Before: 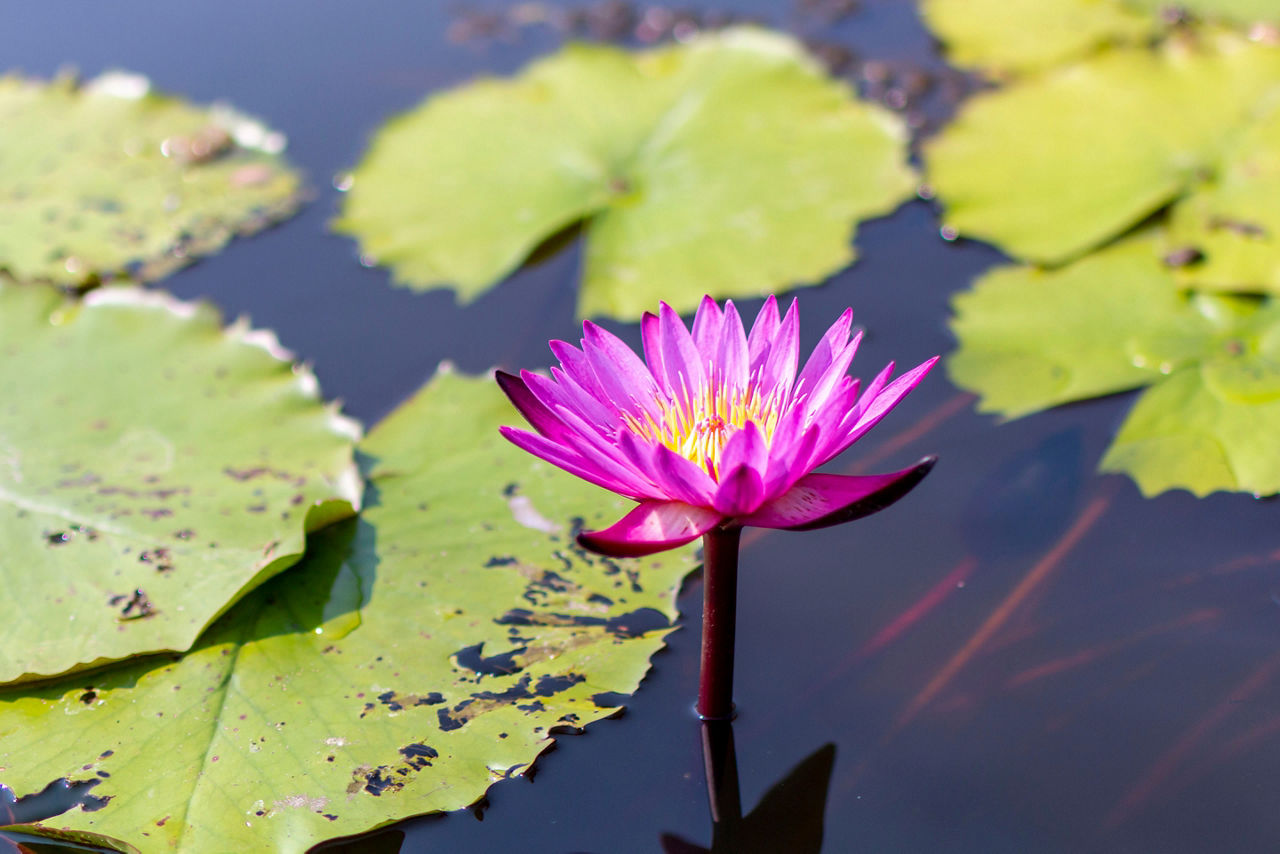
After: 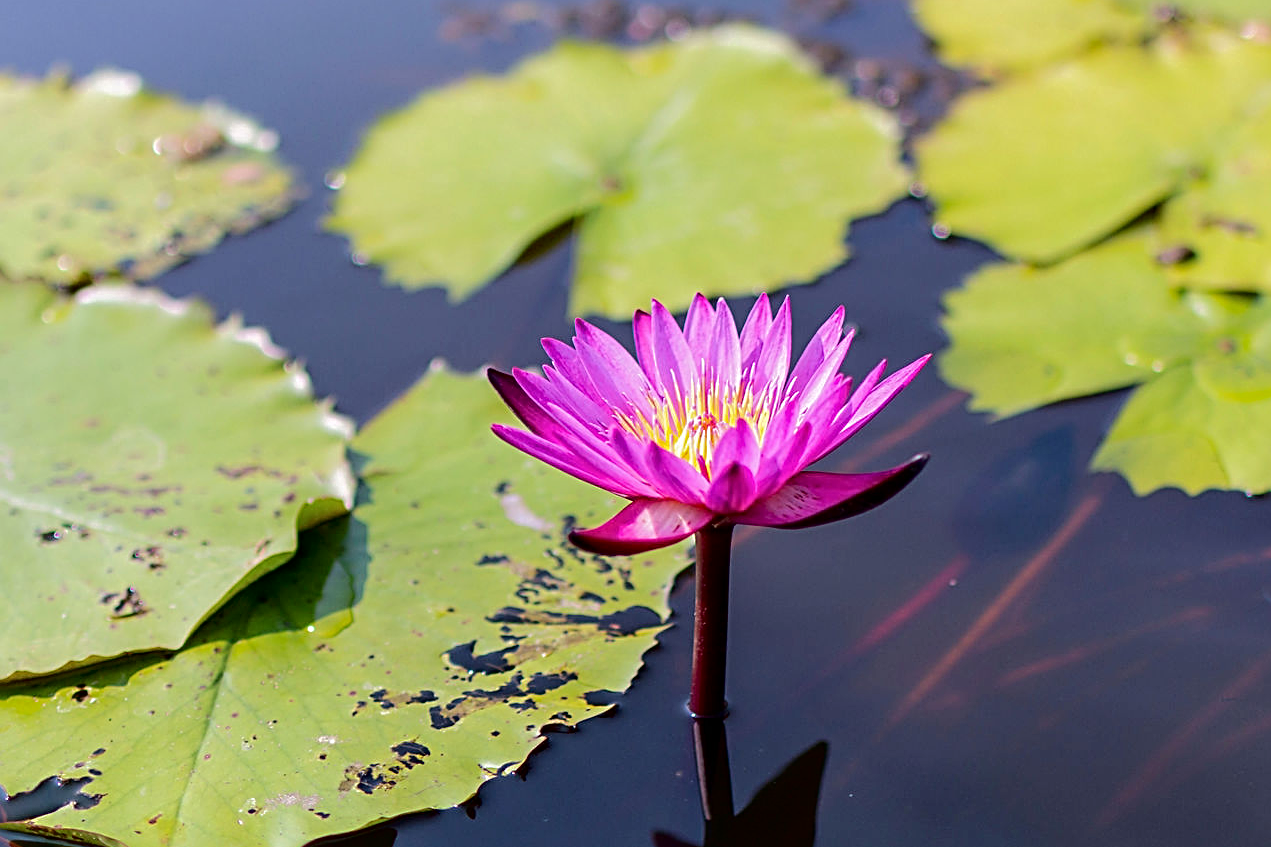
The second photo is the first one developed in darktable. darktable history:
tone curve: curves: ch0 [(0, 0) (0.003, 0.002) (0.011, 0.006) (0.025, 0.013) (0.044, 0.019) (0.069, 0.032) (0.1, 0.056) (0.136, 0.095) (0.177, 0.144) (0.224, 0.193) (0.277, 0.26) (0.335, 0.331) (0.399, 0.405) (0.468, 0.479) (0.543, 0.552) (0.623, 0.624) (0.709, 0.699) (0.801, 0.772) (0.898, 0.856) (1, 1)], color space Lab, independent channels, preserve colors none
crop and rotate: left 0.672%, top 0.404%, bottom 0.318%
sharpen: radius 2.59, amount 0.687
